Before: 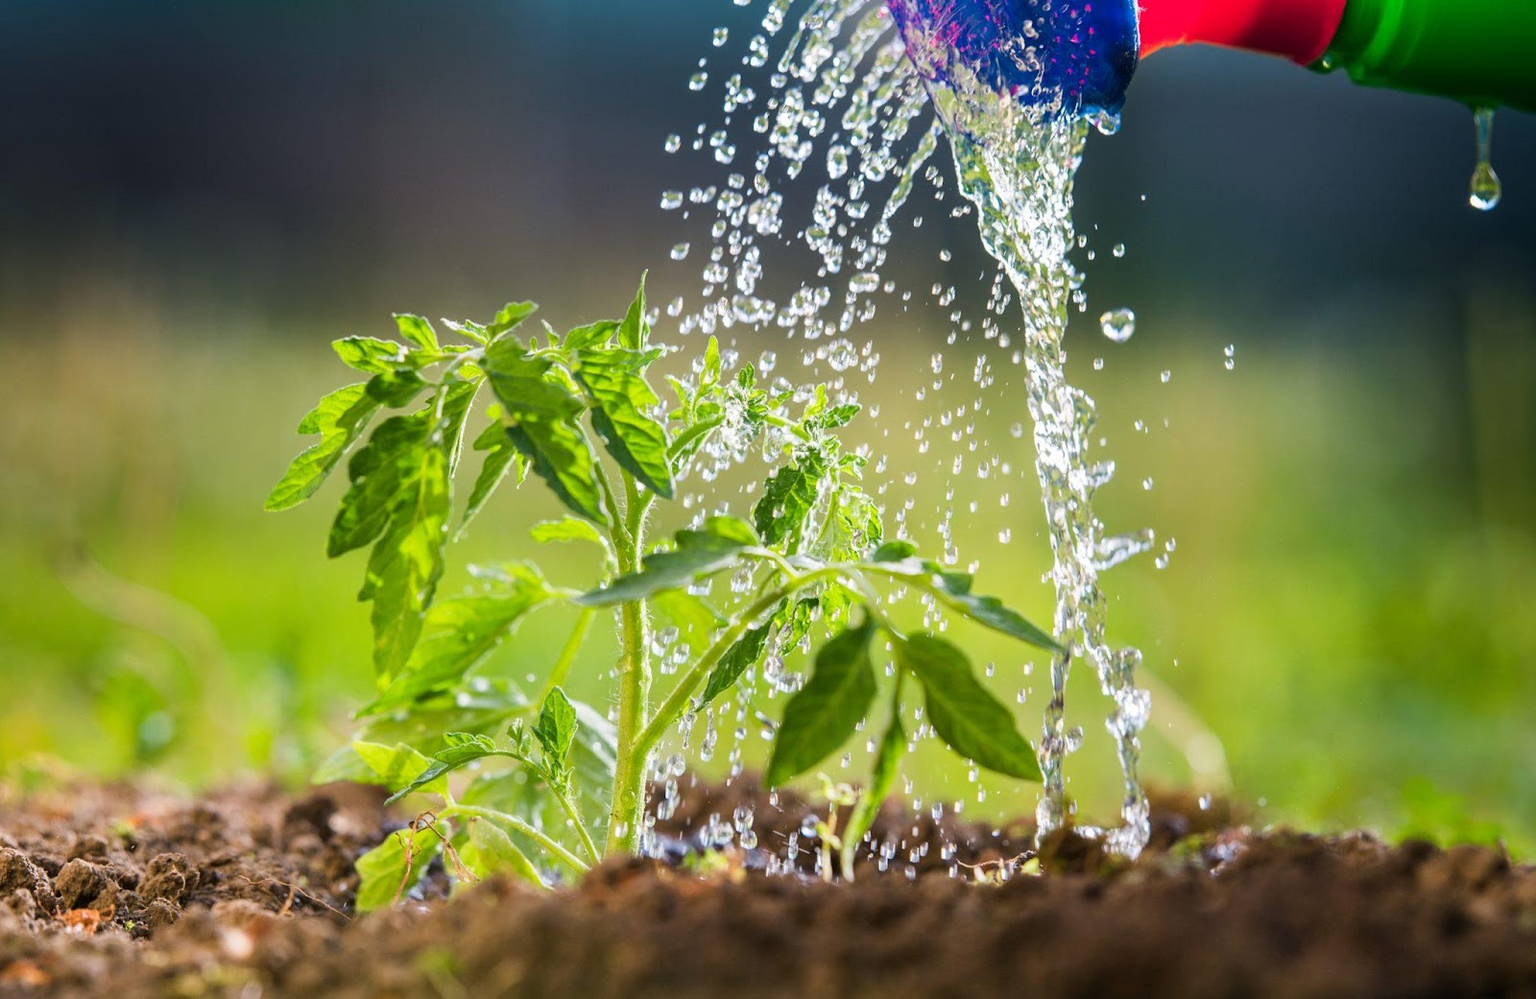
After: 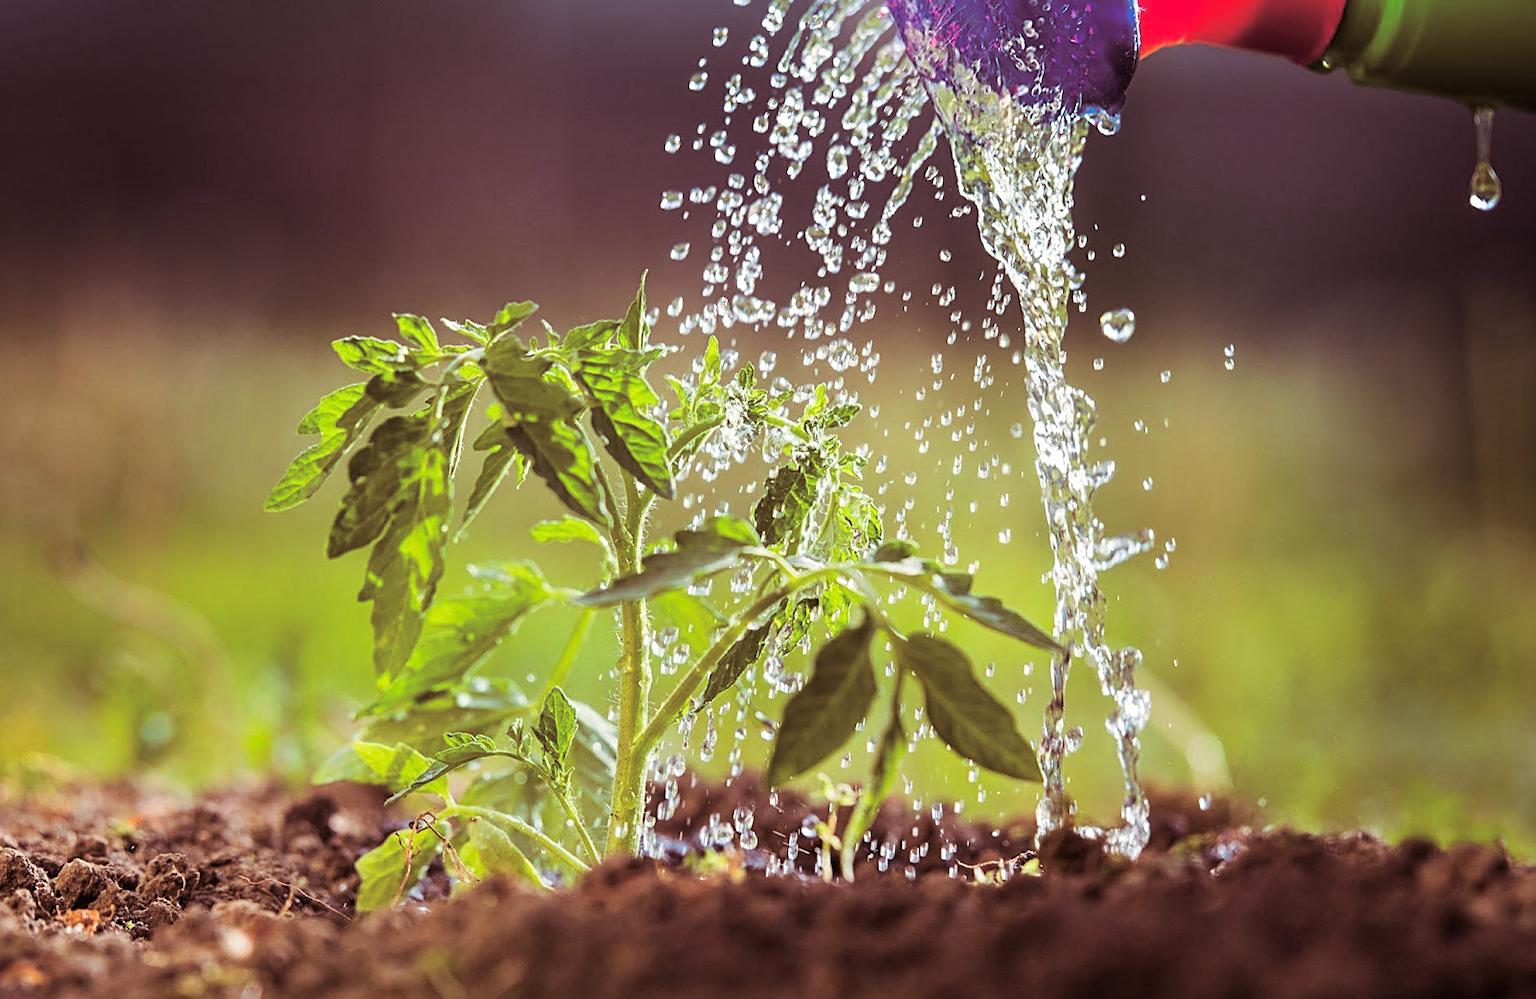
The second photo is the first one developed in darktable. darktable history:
sharpen: on, module defaults
split-toning: on, module defaults
